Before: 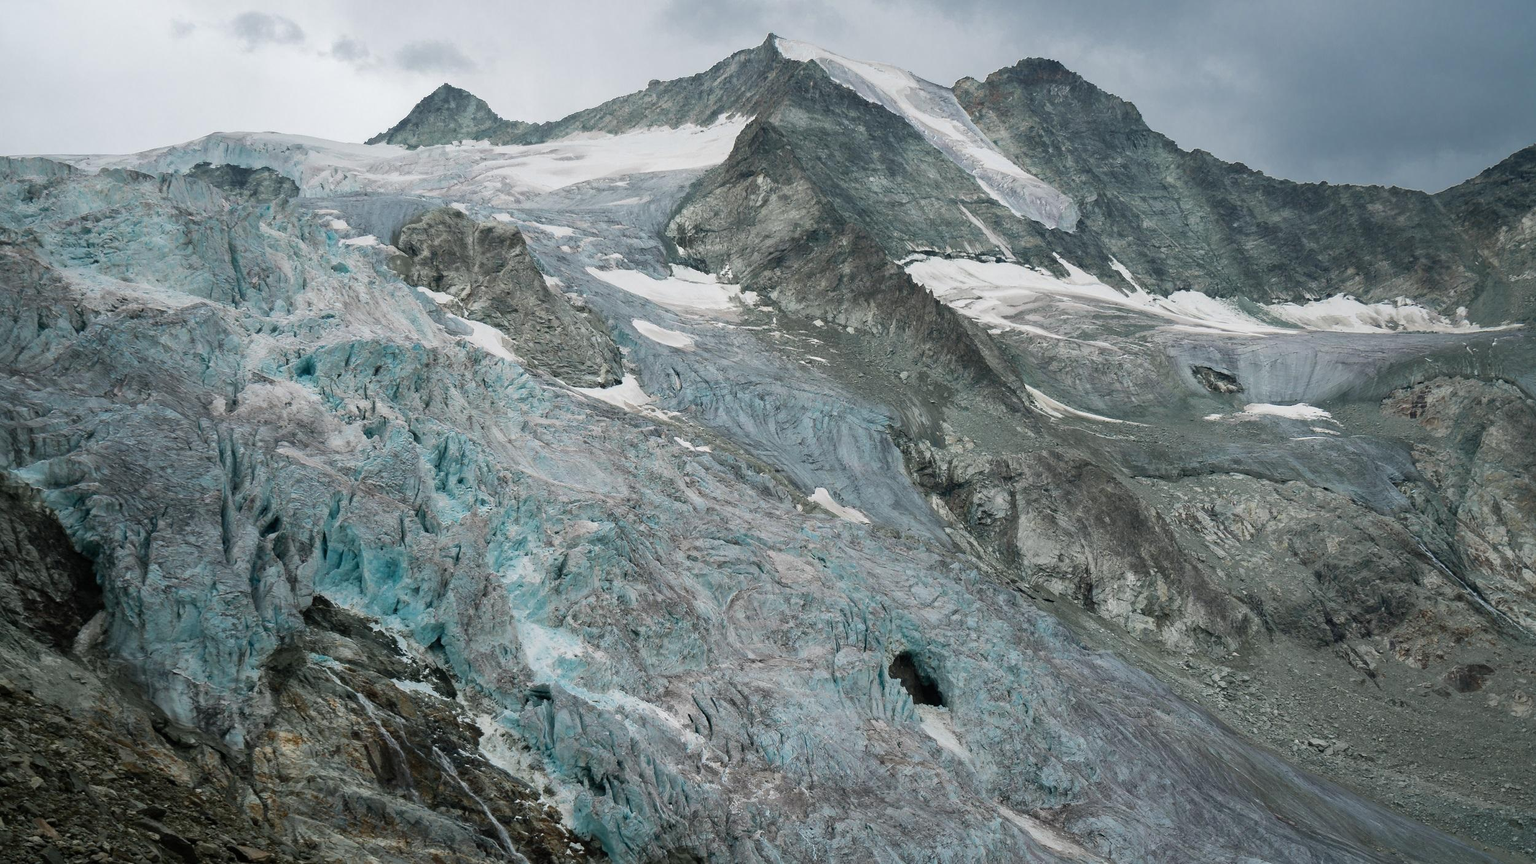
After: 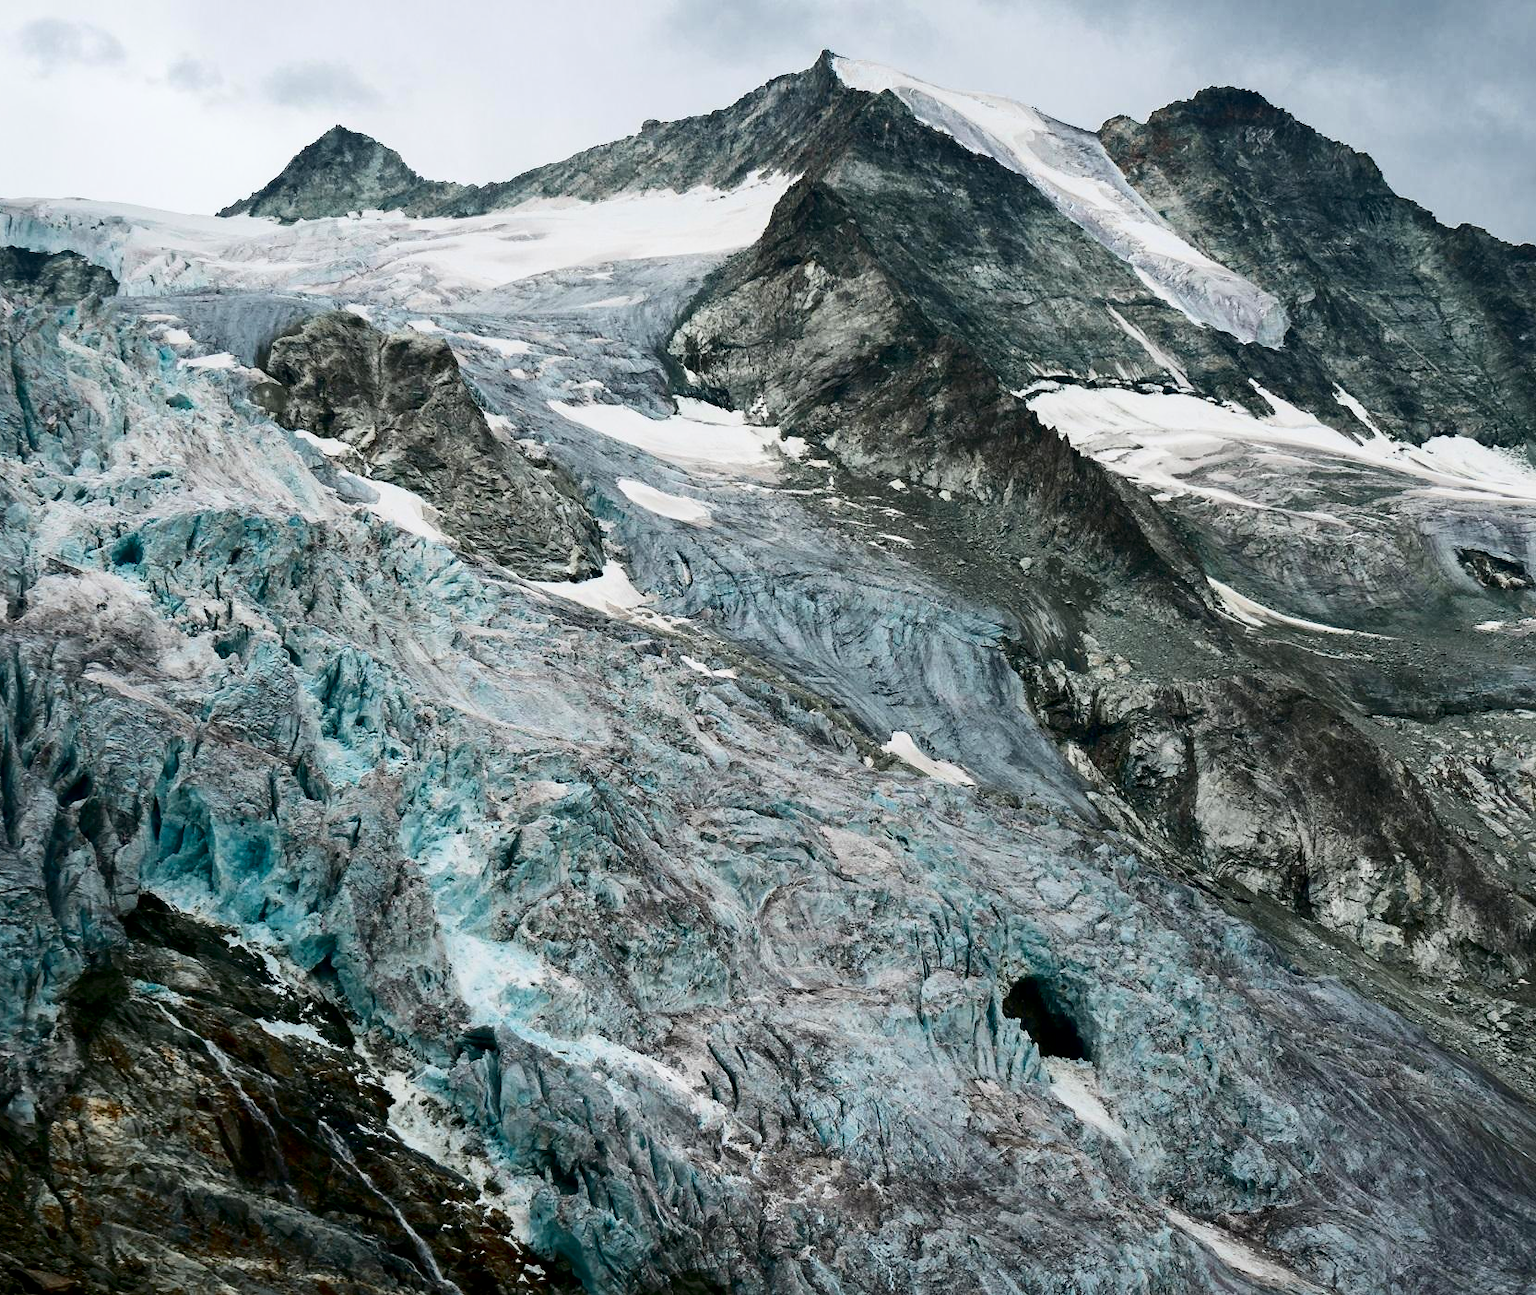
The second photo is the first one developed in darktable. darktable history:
contrast brightness saturation: contrast 0.32, brightness -0.08, saturation 0.17
crop and rotate: left 14.385%, right 18.948%
exposure: black level correction 0.009, compensate highlight preservation false
